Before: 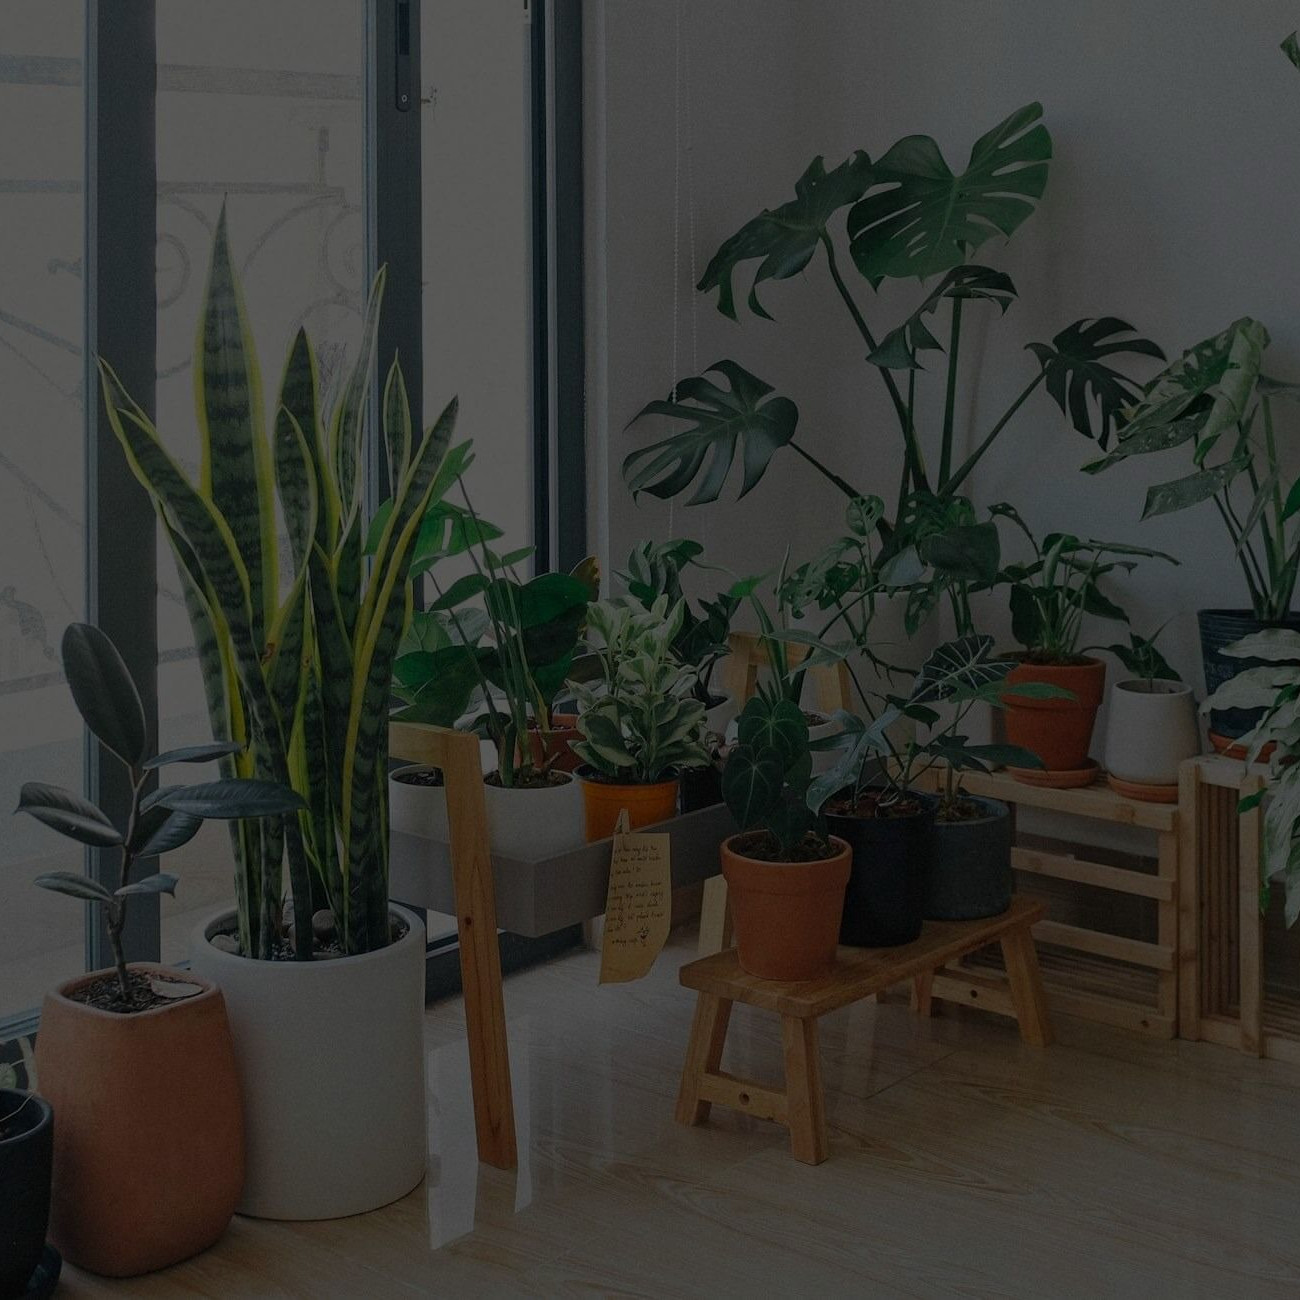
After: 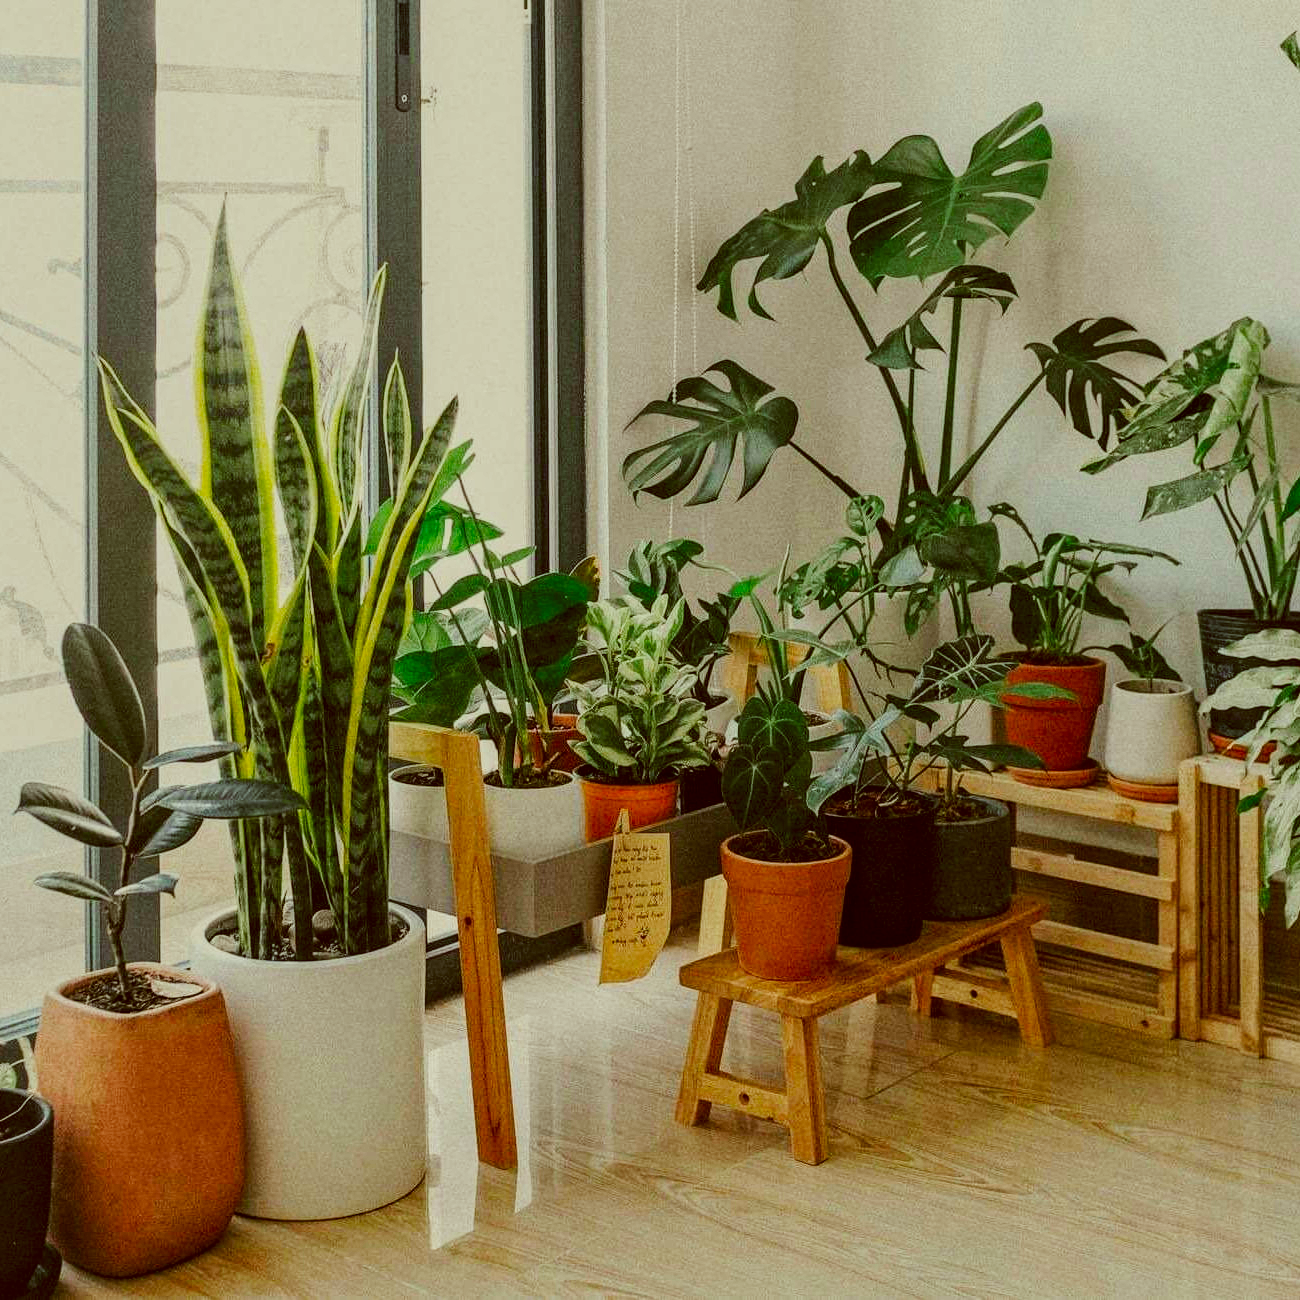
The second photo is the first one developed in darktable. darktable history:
color correction: highlights a* -5.24, highlights b* 9.8, shadows a* 9.37, shadows b* 24.72
local contrast: detail 130%
base curve: curves: ch0 [(0, 0.003) (0.001, 0.002) (0.006, 0.004) (0.02, 0.022) (0.048, 0.086) (0.094, 0.234) (0.162, 0.431) (0.258, 0.629) (0.385, 0.8) (0.548, 0.918) (0.751, 0.988) (1, 1)], preserve colors none
exposure: black level correction 0, exposure 1.284 EV, compensate highlight preservation false
